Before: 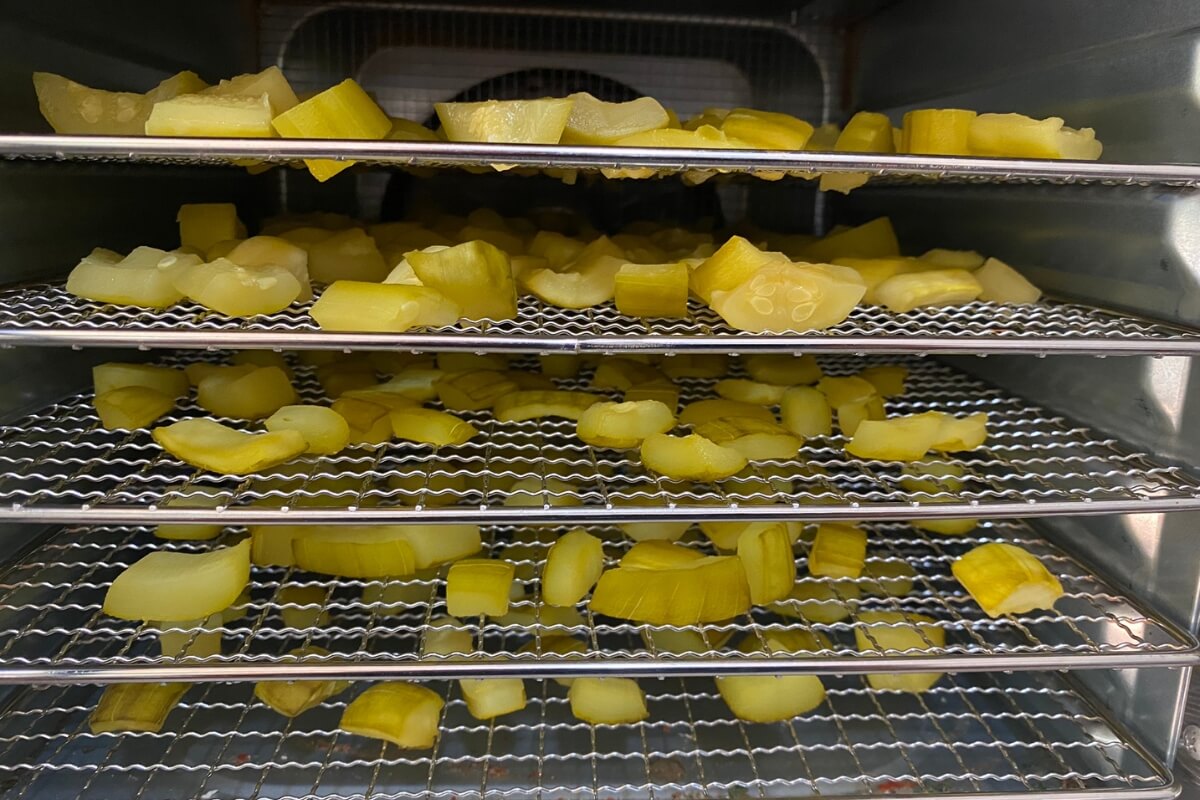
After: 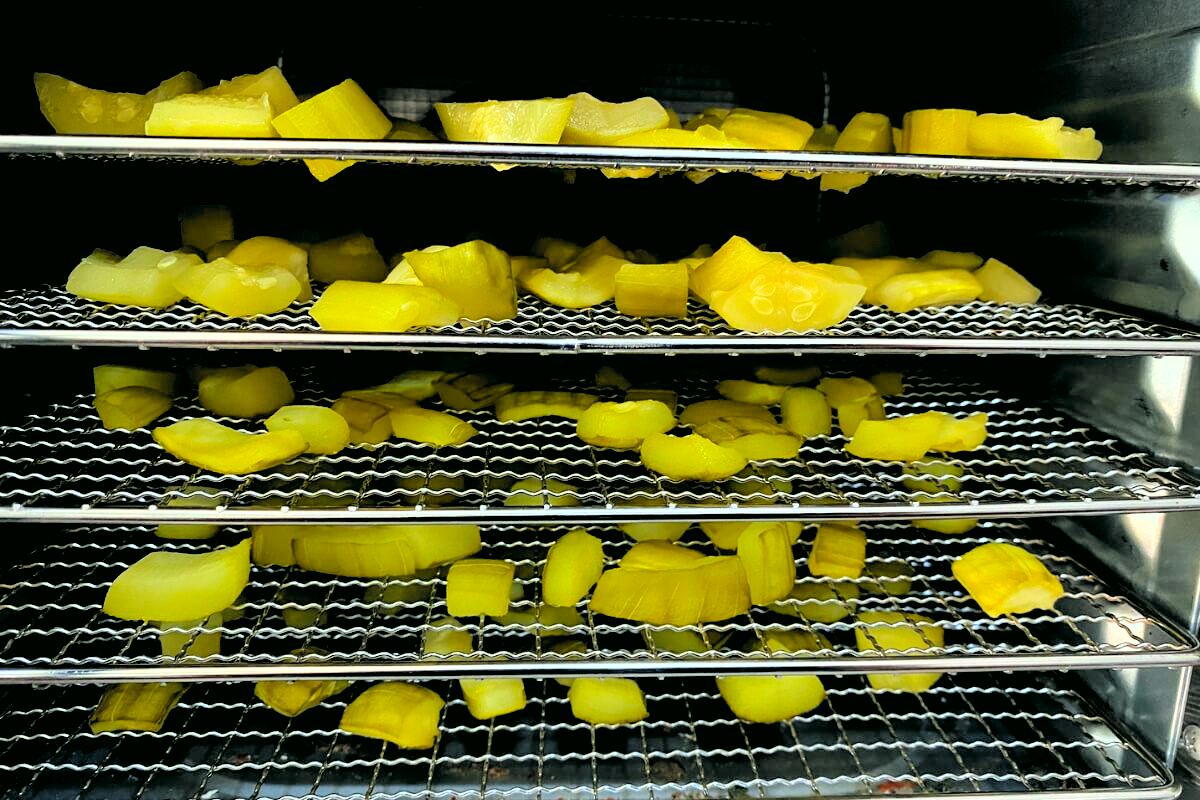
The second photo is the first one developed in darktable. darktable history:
color correction: highlights a* -7.33, highlights b* 1.26, shadows a* -3.55, saturation 1.4
filmic rgb: middle gray luminance 13.55%, black relative exposure -1.97 EV, white relative exposure 3.1 EV, threshold 6 EV, target black luminance 0%, hardness 1.79, latitude 59.23%, contrast 1.728, highlights saturation mix 5%, shadows ↔ highlights balance -37.52%, add noise in highlights 0, color science v3 (2019), use custom middle-gray values true, iterations of high-quality reconstruction 0, contrast in highlights soft, enable highlight reconstruction true
